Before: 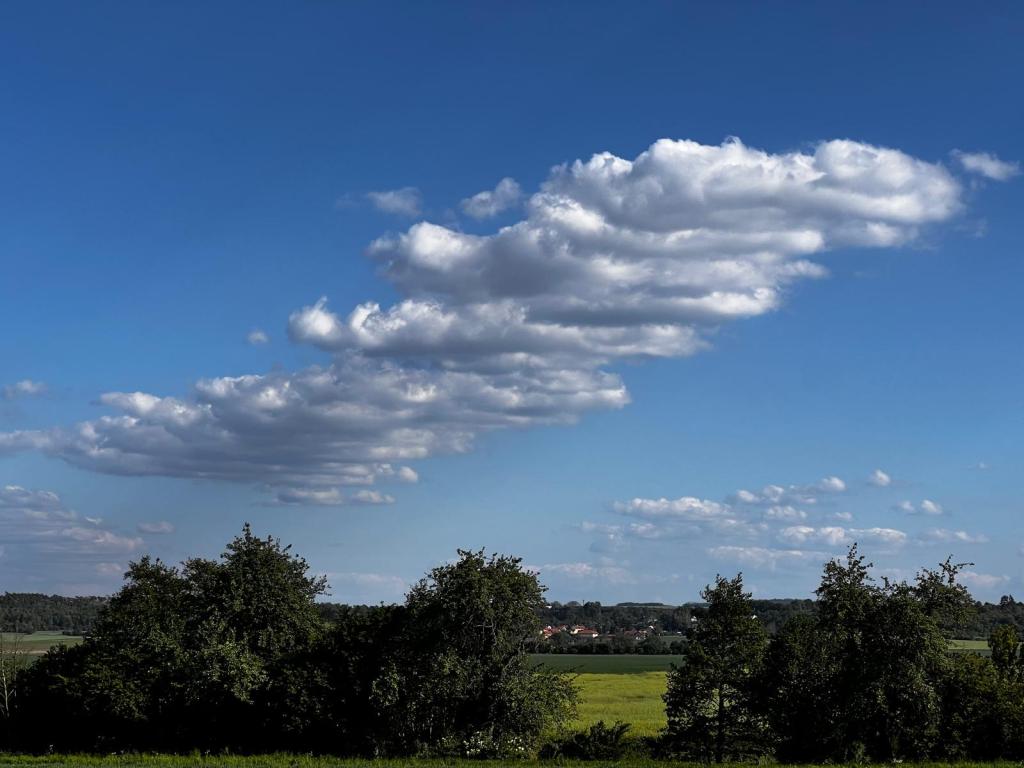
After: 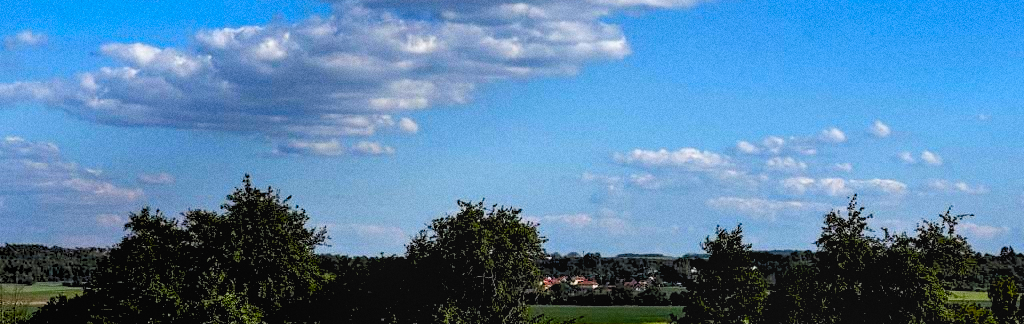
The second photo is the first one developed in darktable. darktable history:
levels: levels [0.072, 0.414, 0.976]
crop: top 45.551%, bottom 12.262%
grain: coarseness 0.47 ISO
contrast brightness saturation: contrast 0.12, brightness -0.12, saturation 0.2
local contrast: detail 110%
